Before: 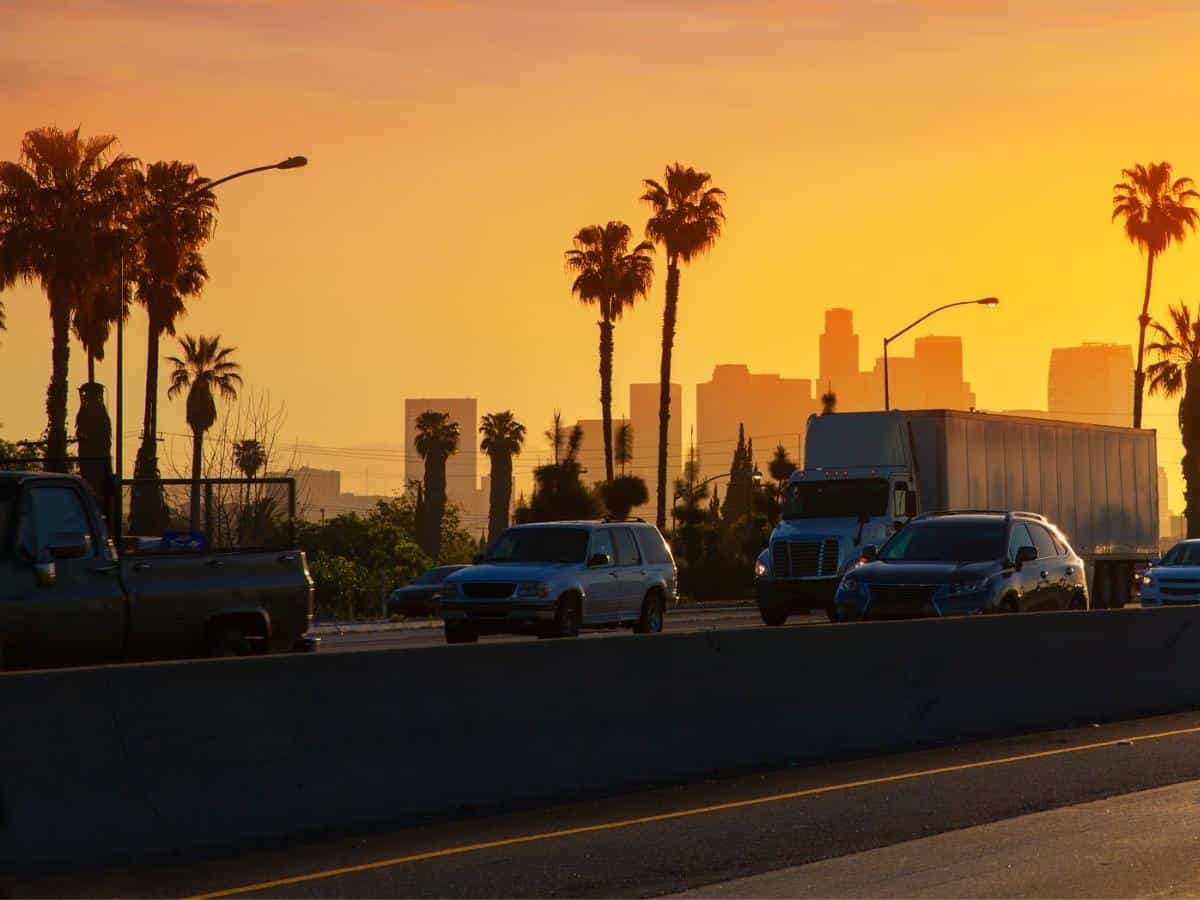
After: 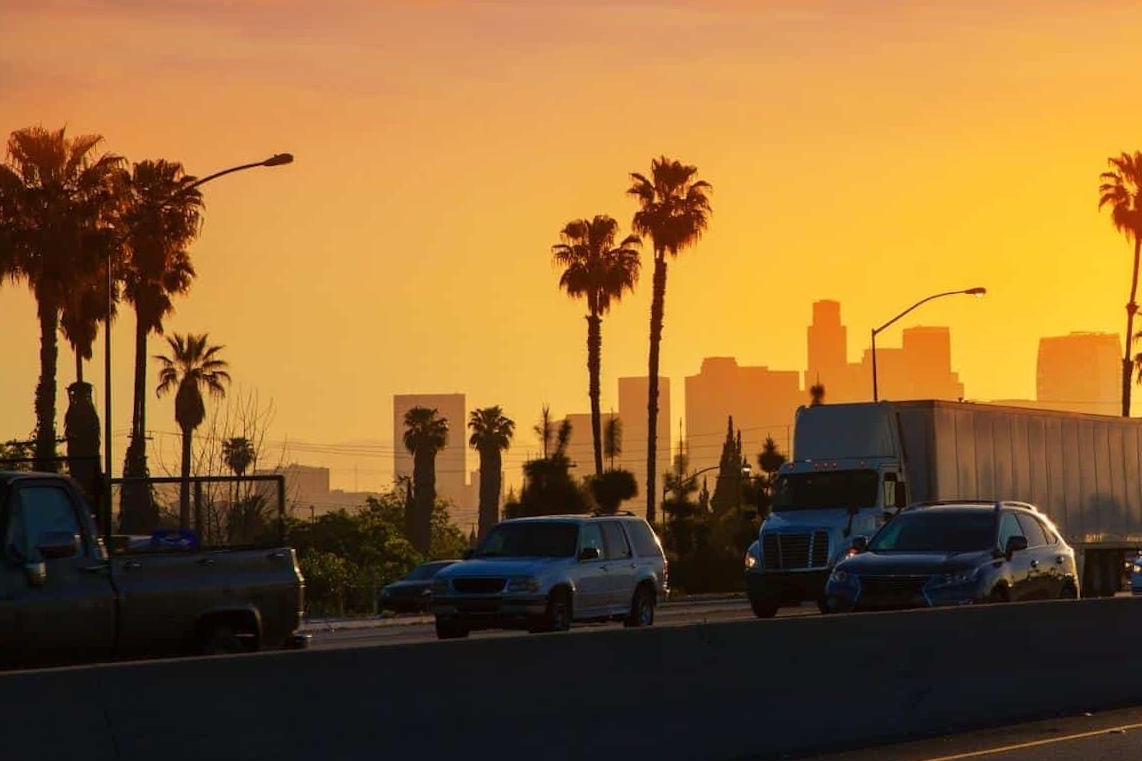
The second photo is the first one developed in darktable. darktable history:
crop and rotate: angle 0.597°, left 0.259%, right 3.187%, bottom 14.175%
